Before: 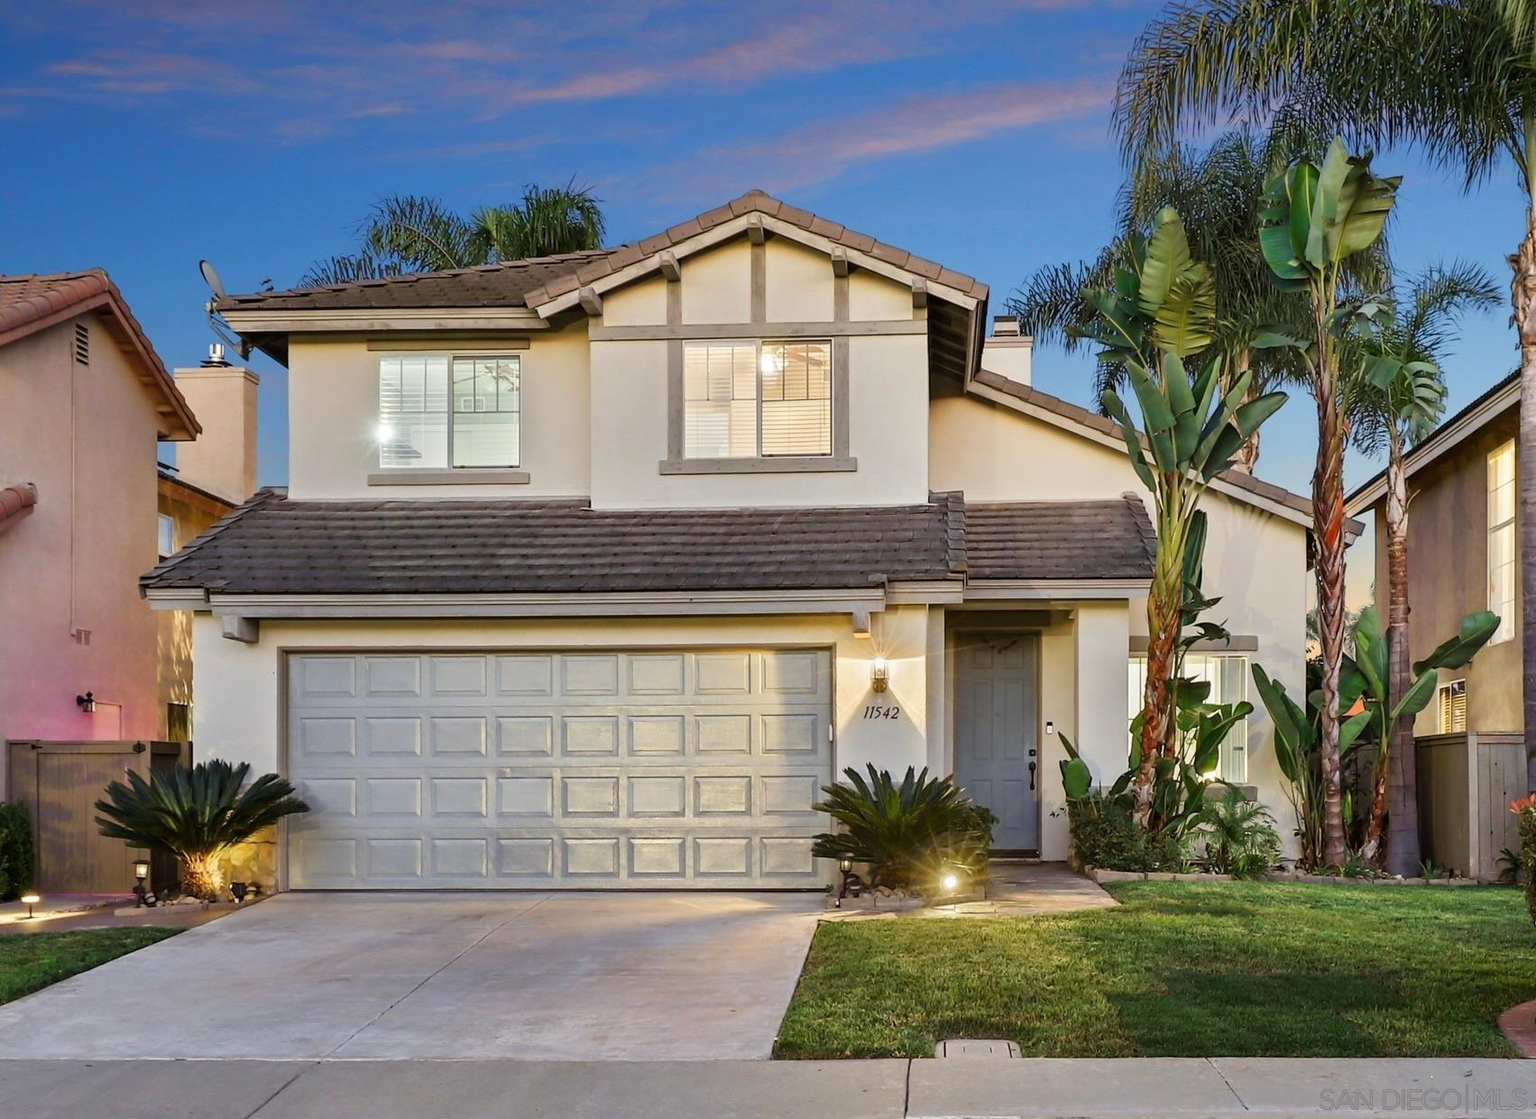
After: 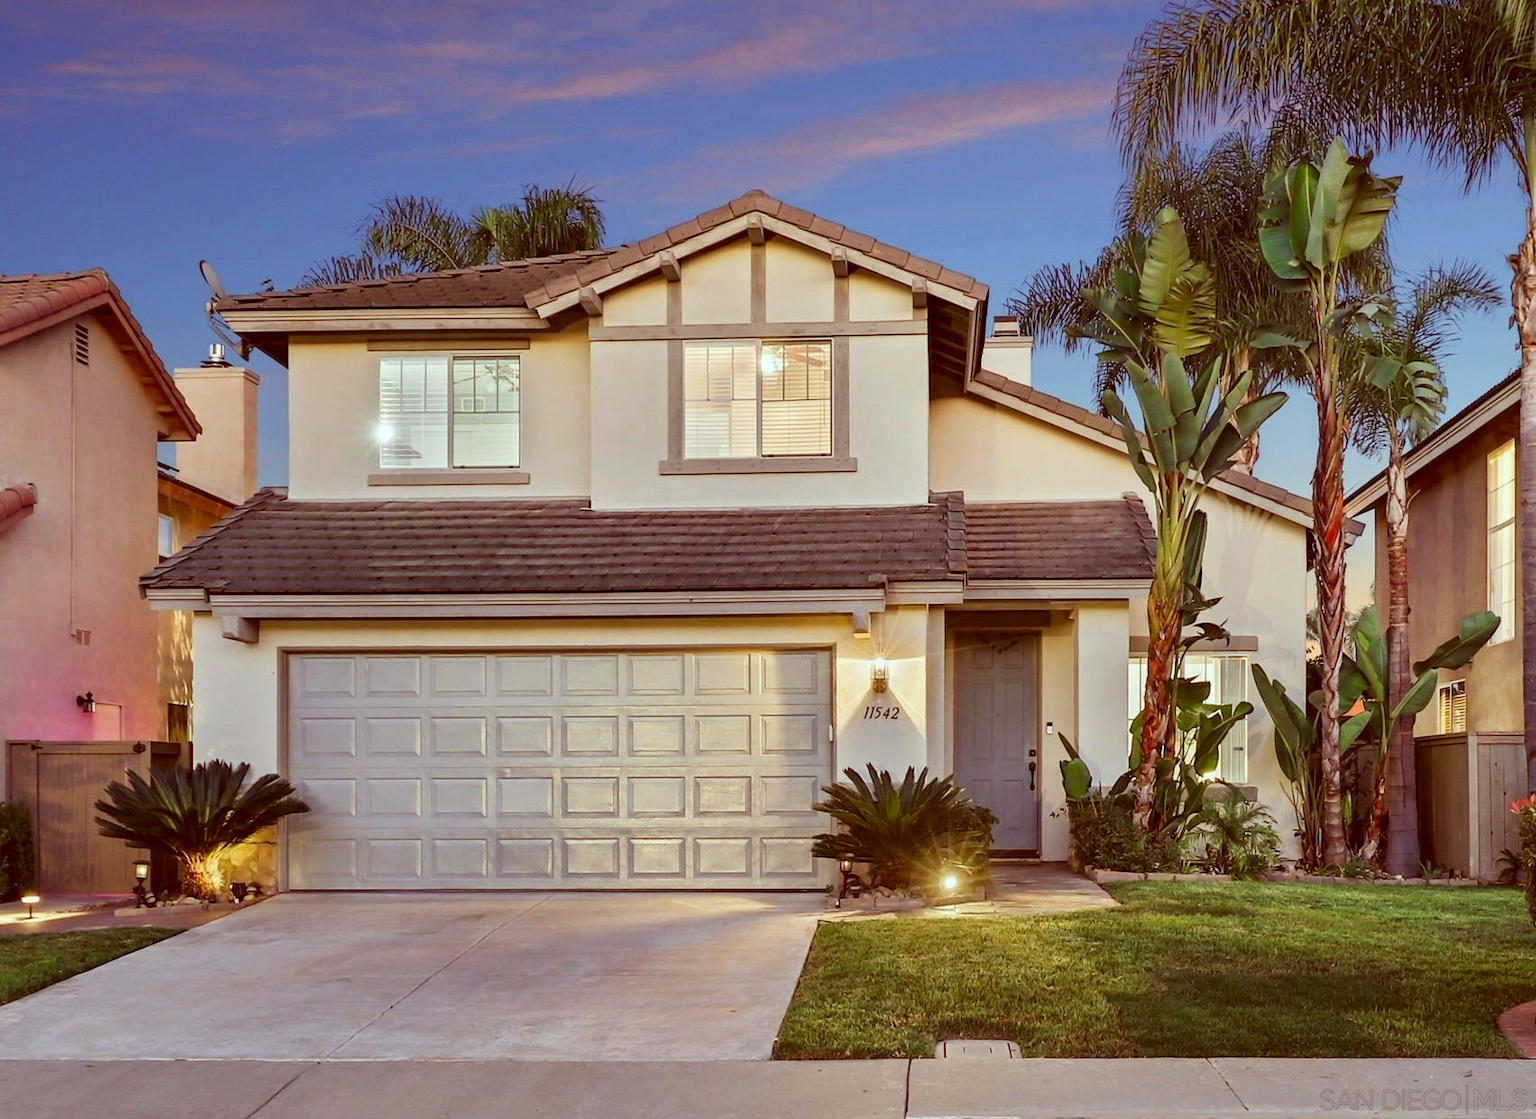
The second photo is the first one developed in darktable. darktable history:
color correction: highlights a* -7.05, highlights b* -0.143, shadows a* 20.5, shadows b* 11.03
